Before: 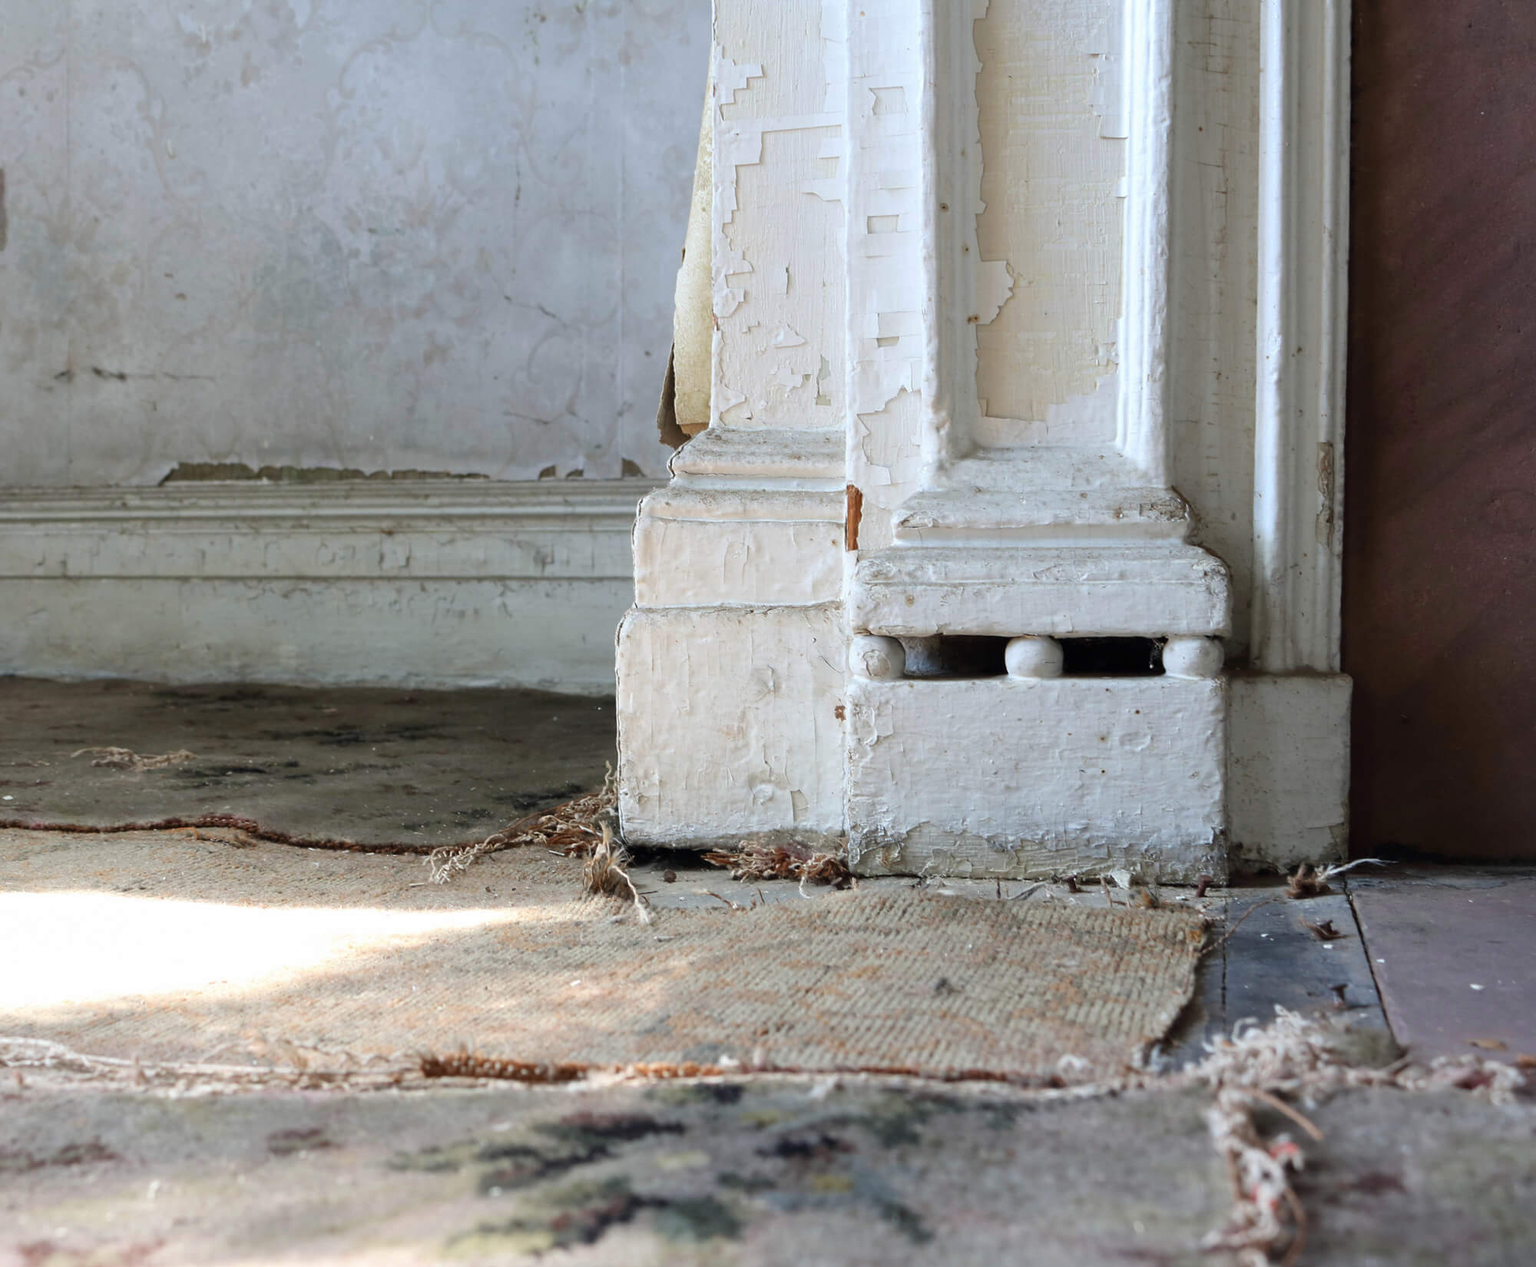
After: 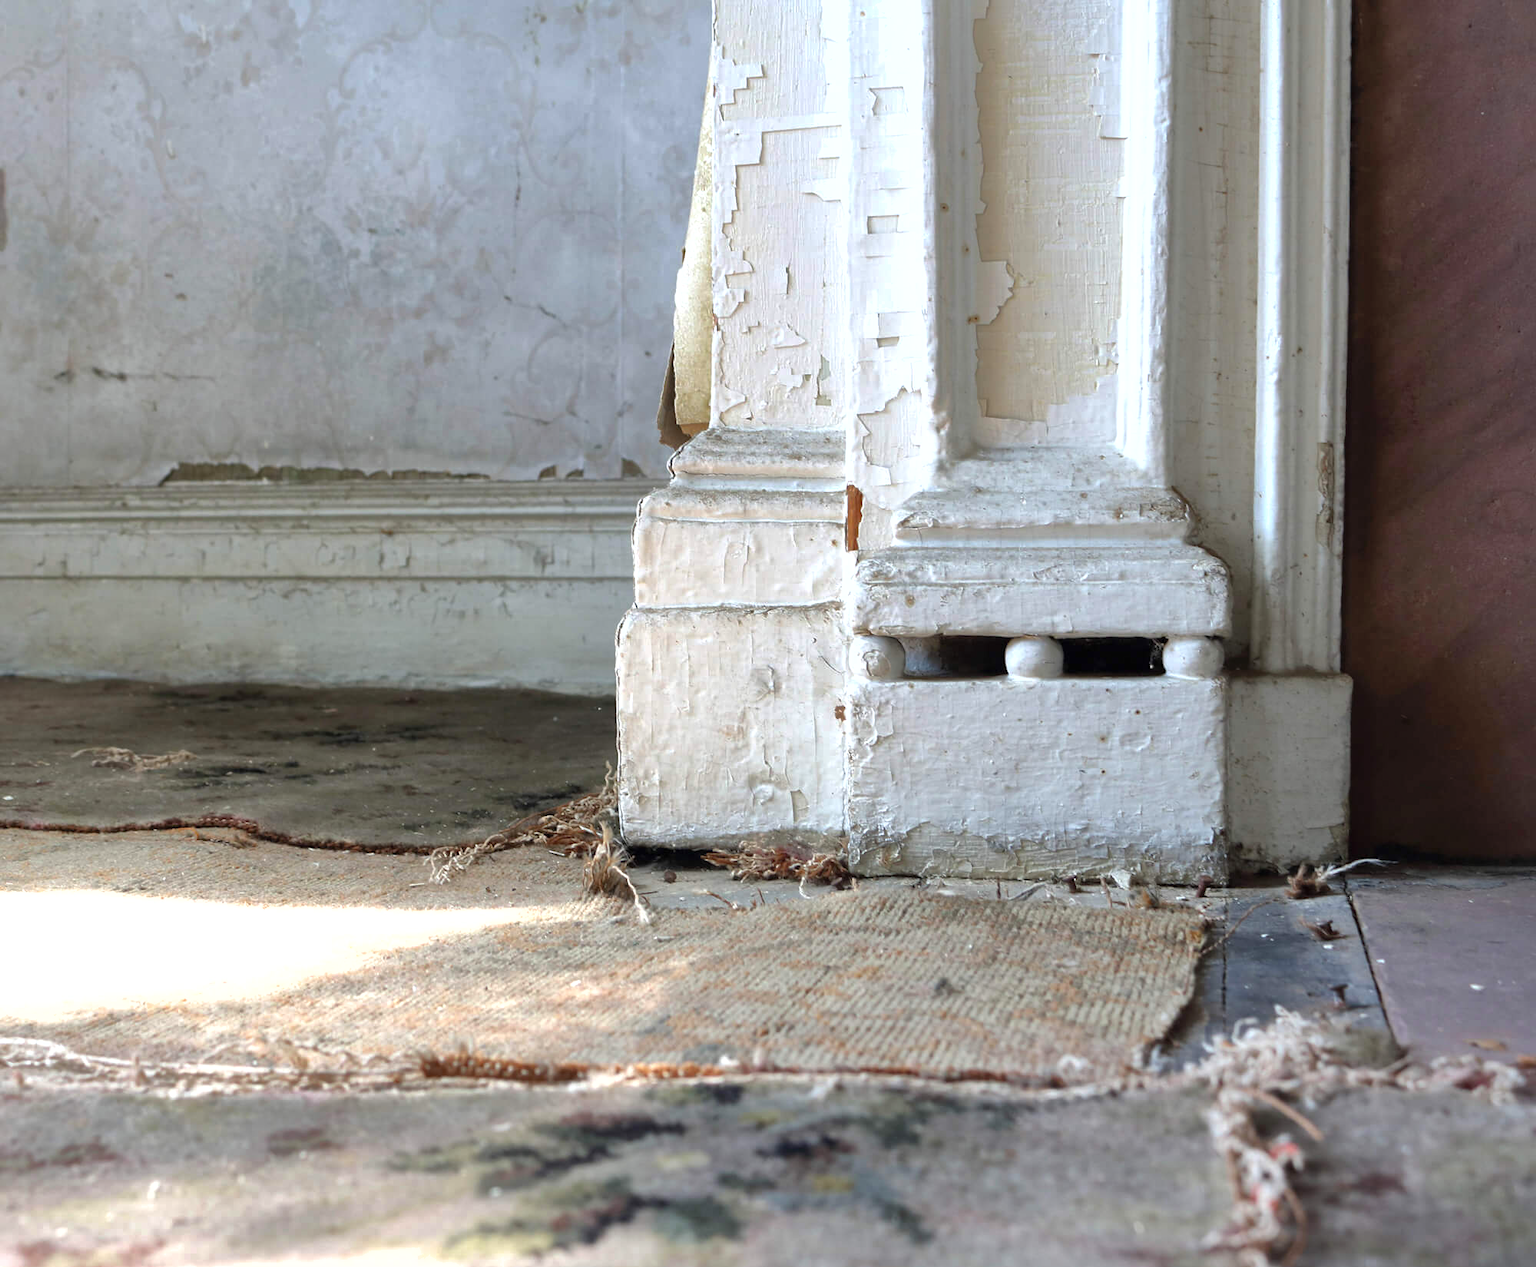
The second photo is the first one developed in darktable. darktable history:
tone equalizer: -8 EV -0.418 EV, -7 EV -0.393 EV, -6 EV -0.358 EV, -5 EV -0.241 EV, -3 EV 0.217 EV, -2 EV 0.333 EV, -1 EV 0.393 EV, +0 EV 0.444 EV, mask exposure compensation -0.497 EV
shadows and highlights: on, module defaults
